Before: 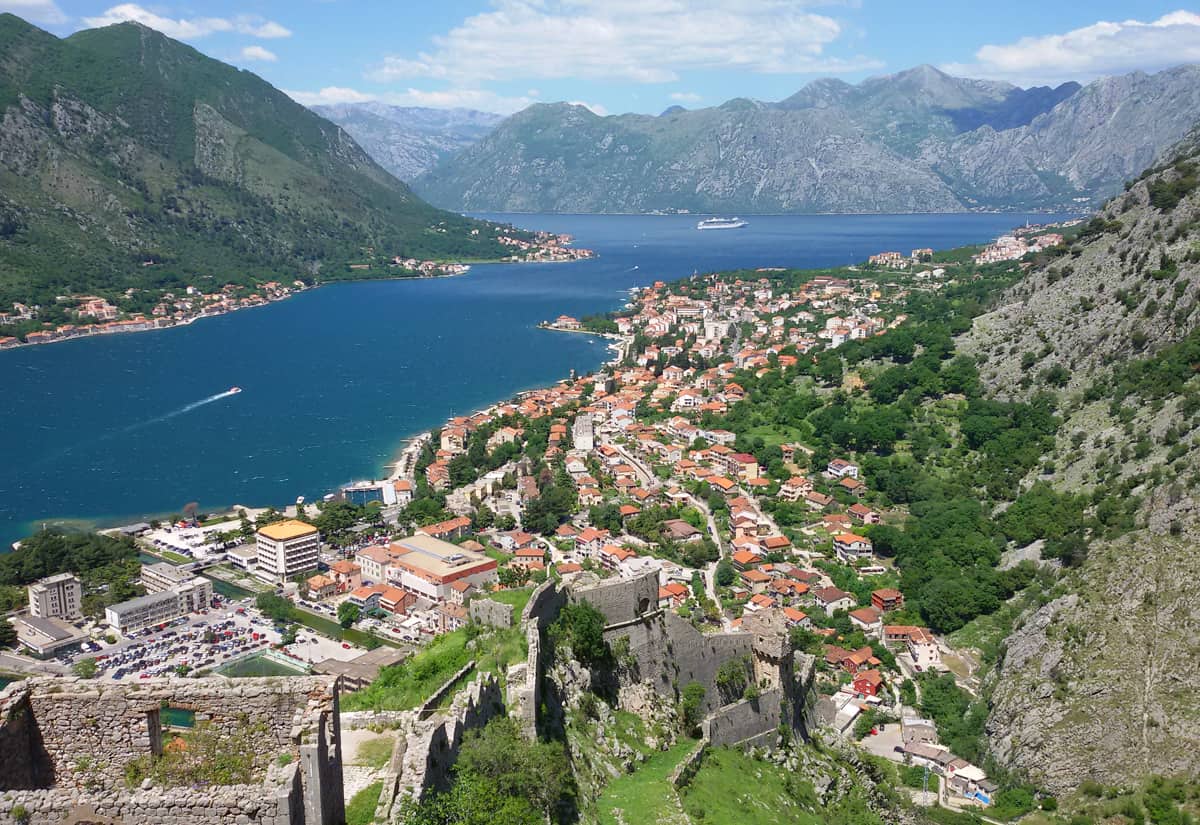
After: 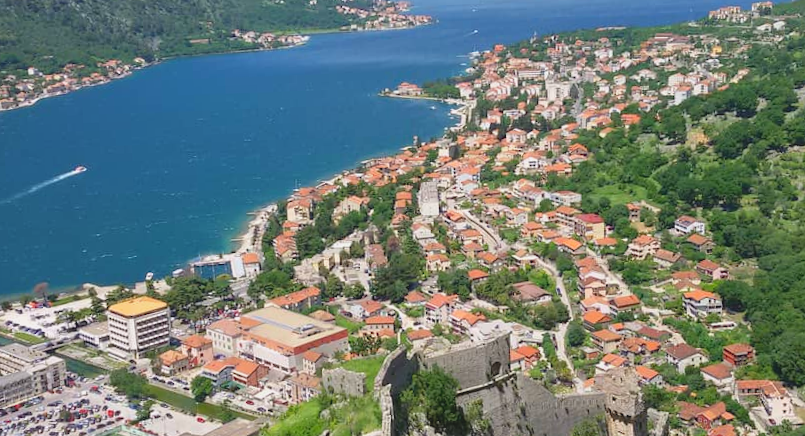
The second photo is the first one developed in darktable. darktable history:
contrast brightness saturation: contrast -0.1, brightness 0.05, saturation 0.08
rotate and perspective: rotation -2.12°, lens shift (vertical) 0.009, lens shift (horizontal) -0.008, automatic cropping original format, crop left 0.036, crop right 0.964, crop top 0.05, crop bottom 0.959
crop: left 11.123%, top 27.61%, right 18.3%, bottom 17.034%
